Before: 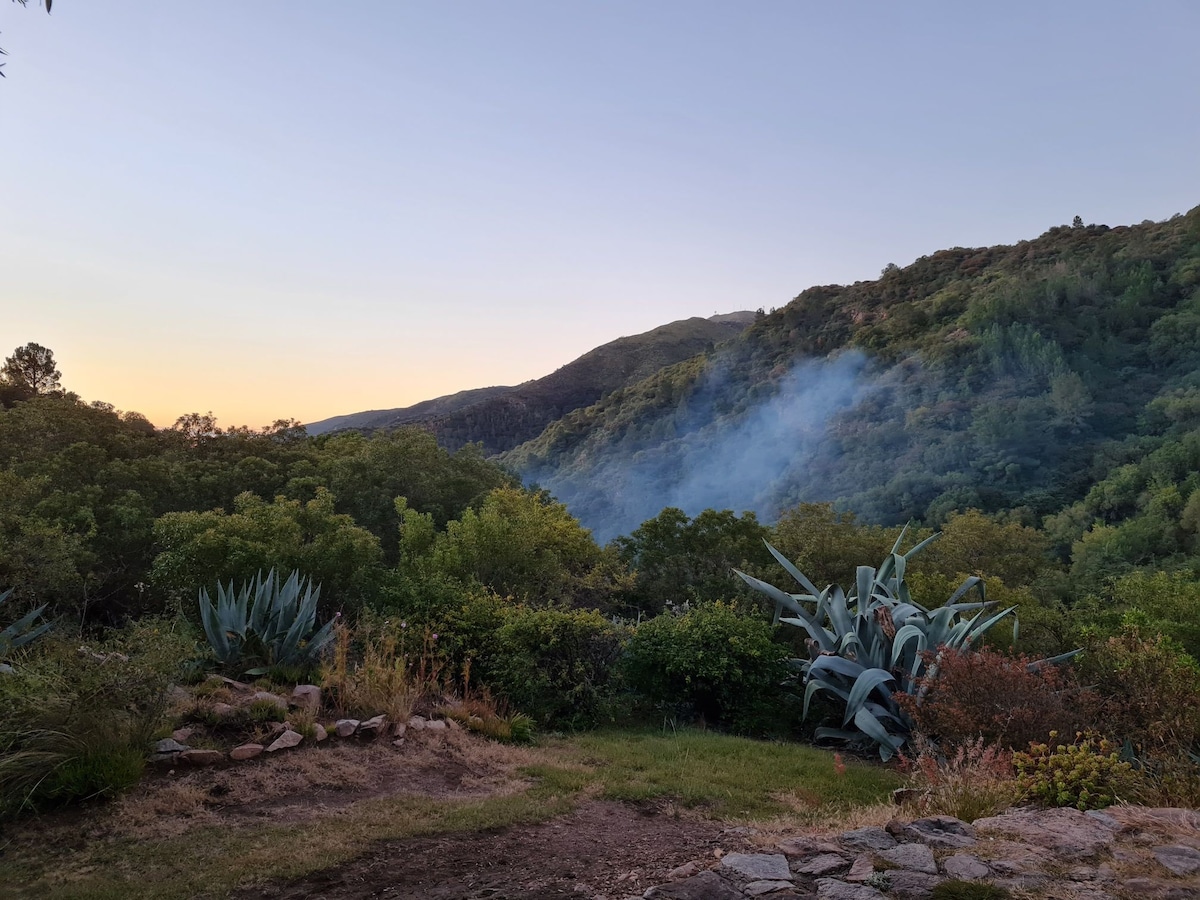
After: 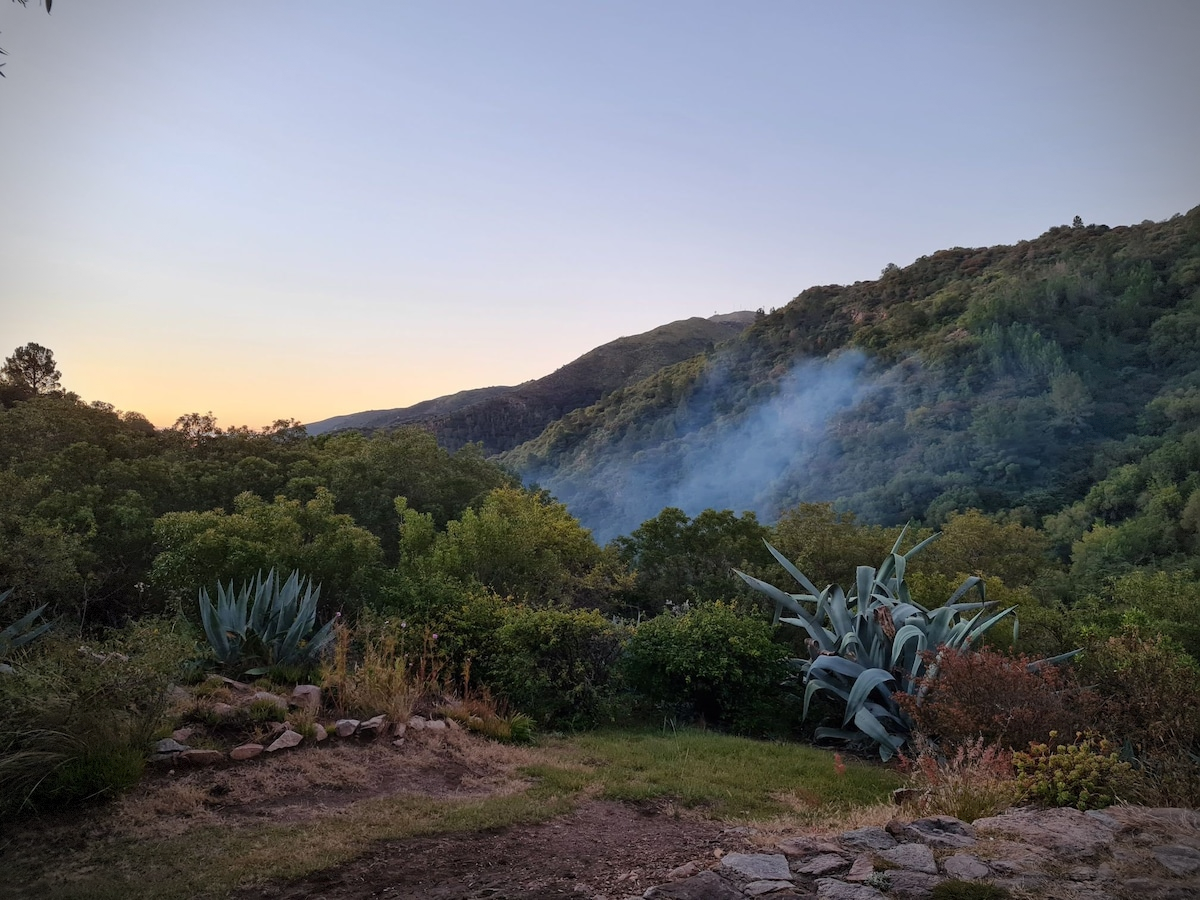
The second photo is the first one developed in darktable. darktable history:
exposure: exposure -0.005 EV, compensate highlight preservation false
vignetting: dithering 8-bit output, unbound false
